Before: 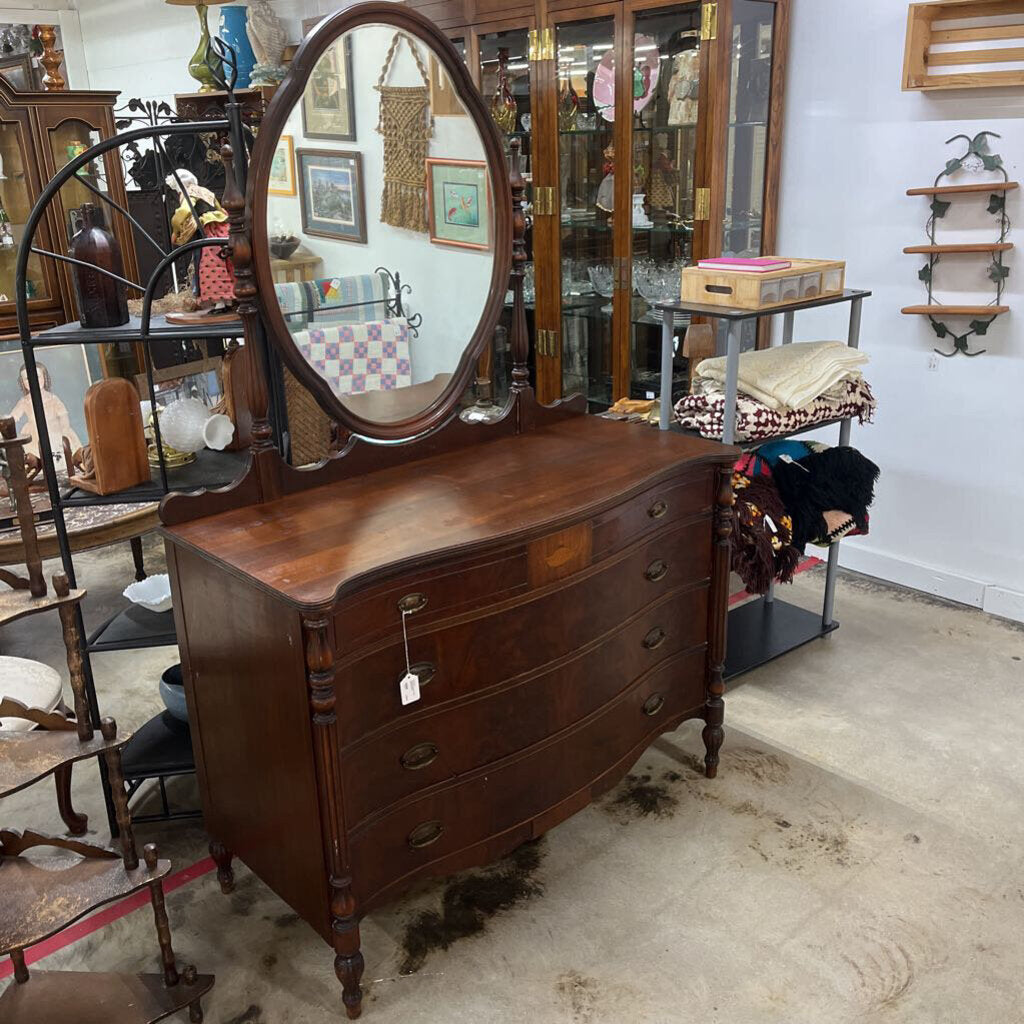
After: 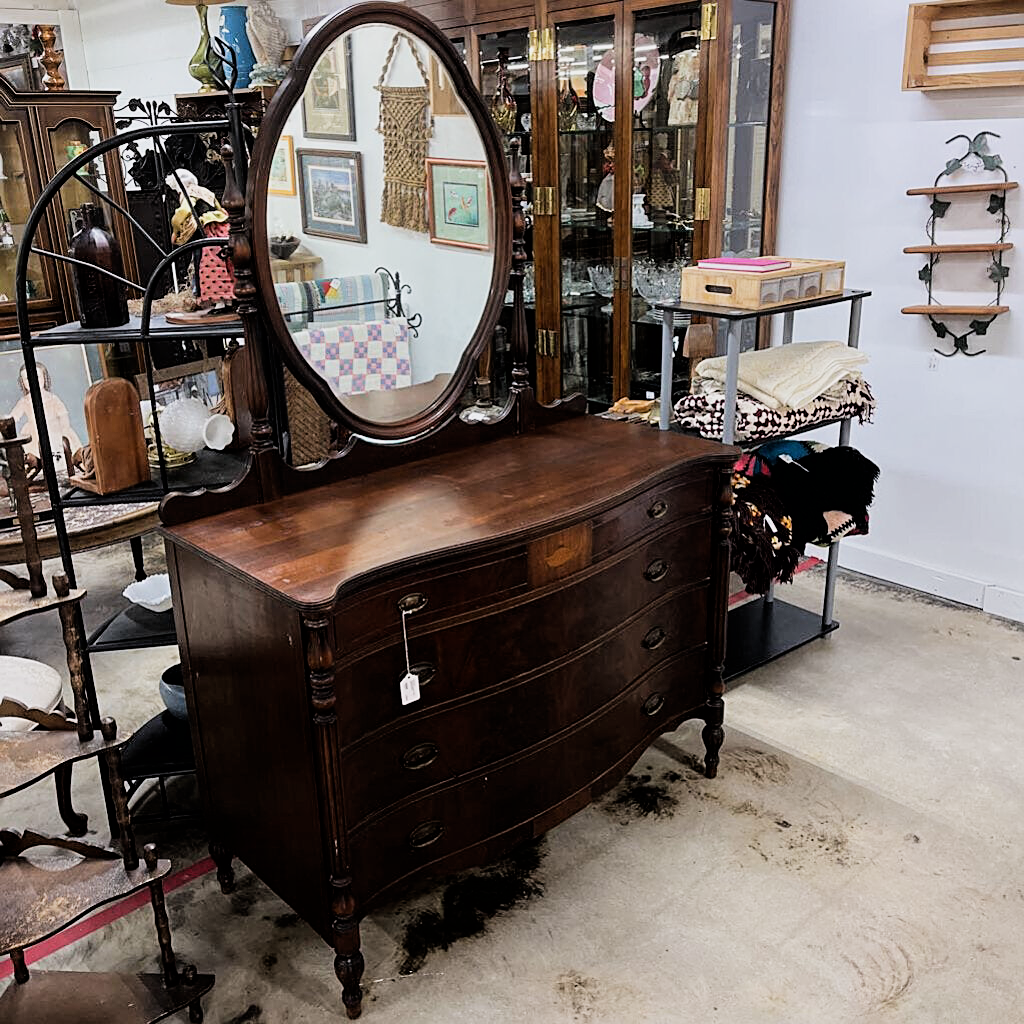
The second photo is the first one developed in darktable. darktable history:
exposure: exposure 0.207 EV, compensate highlight preservation false
sharpen: on, module defaults
color balance rgb: on, module defaults
filmic rgb: black relative exposure -5 EV, hardness 2.88, contrast 1.3, highlights saturation mix -30%
white balance: red 1.009, blue 1.027
